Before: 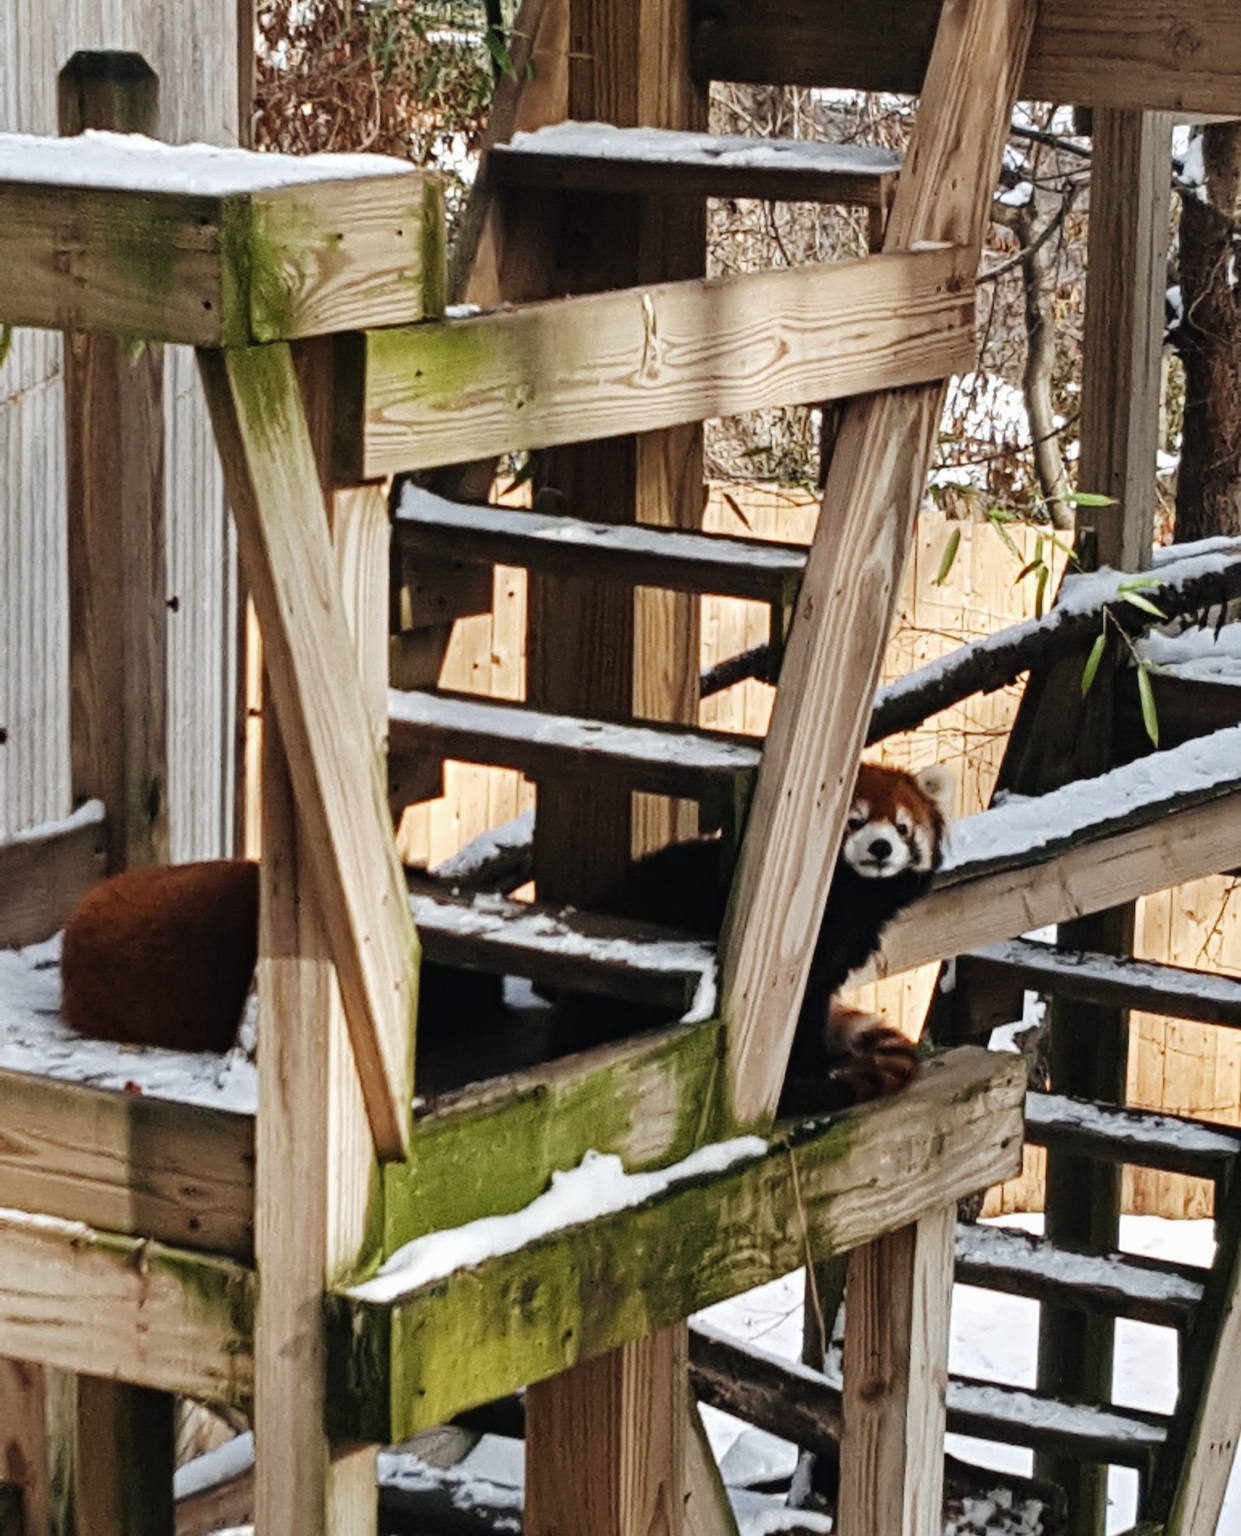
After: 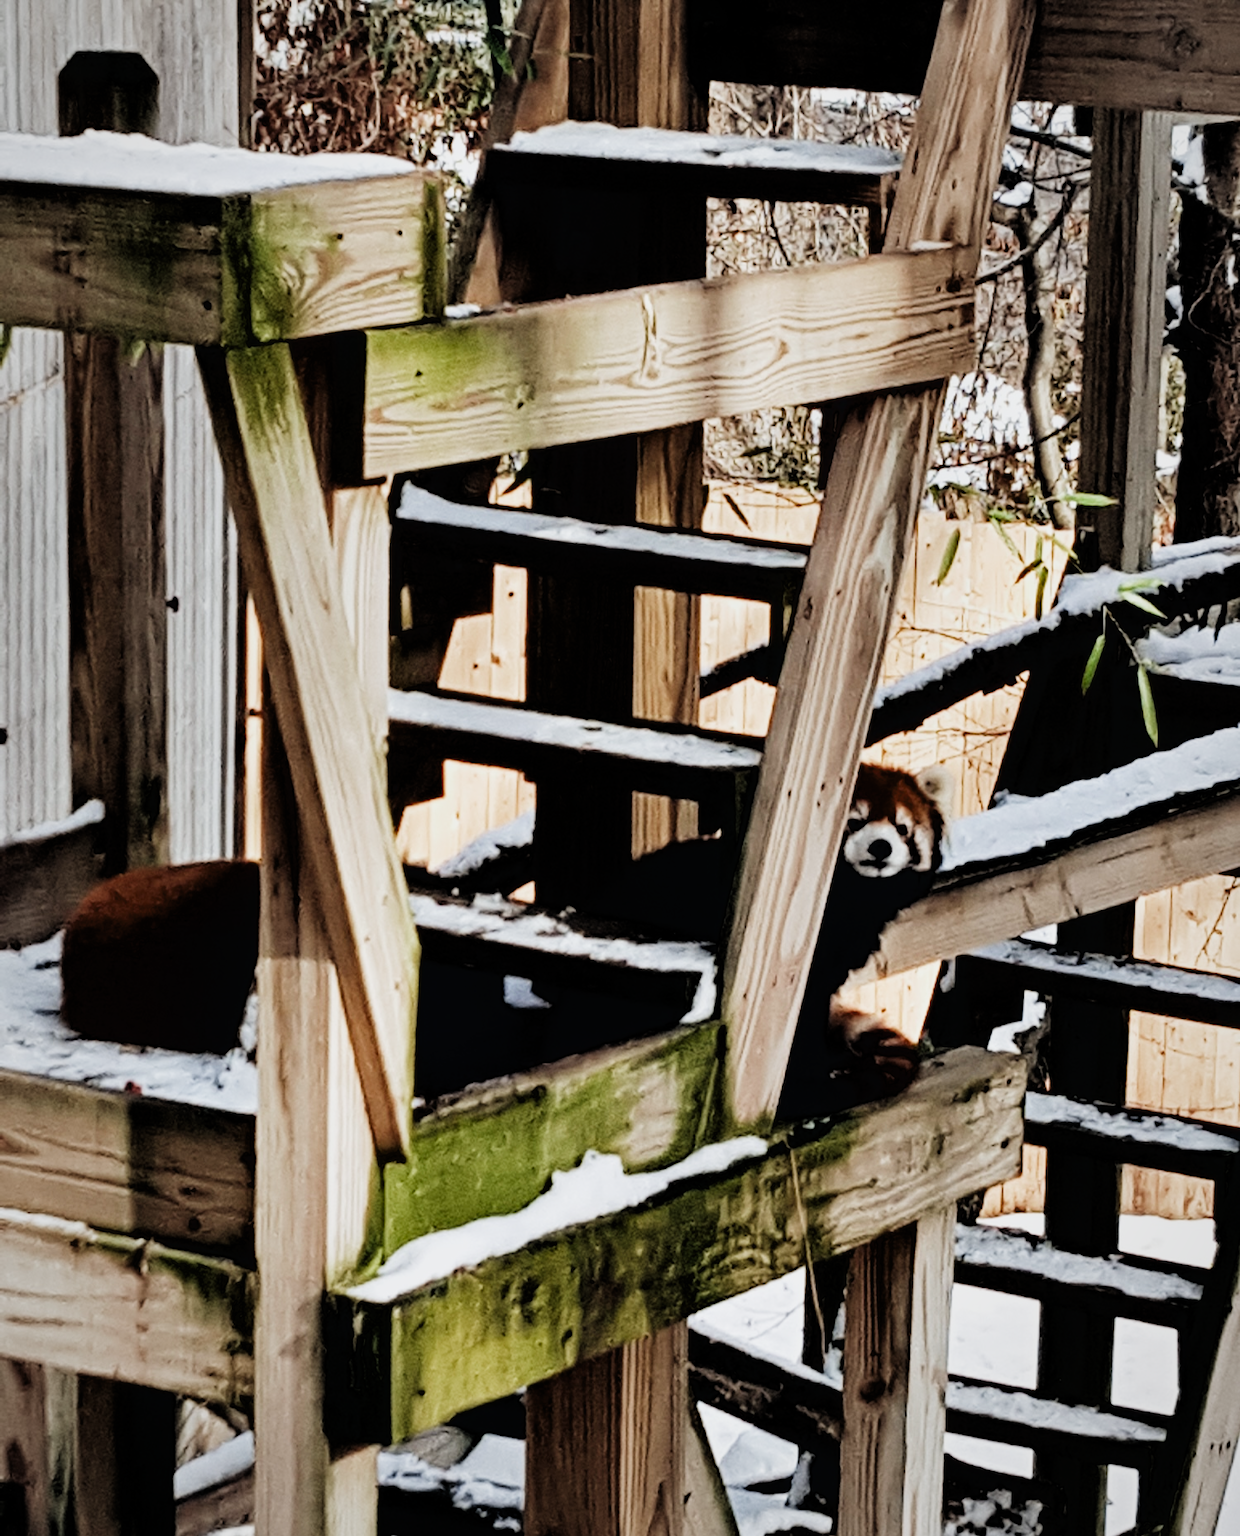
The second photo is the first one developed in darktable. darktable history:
vignetting: brightness -0.185, saturation -0.303, automatic ratio true, unbound false
filmic rgb: black relative exposure -7.65 EV, white relative exposure 4.56 EV, hardness 3.61, contrast 1.061, color science v4 (2020), contrast in shadows soft, contrast in highlights soft
contrast equalizer: y [[0.6 ×6], [0.55 ×6], [0 ×6], [0 ×6], [0 ×6]]
